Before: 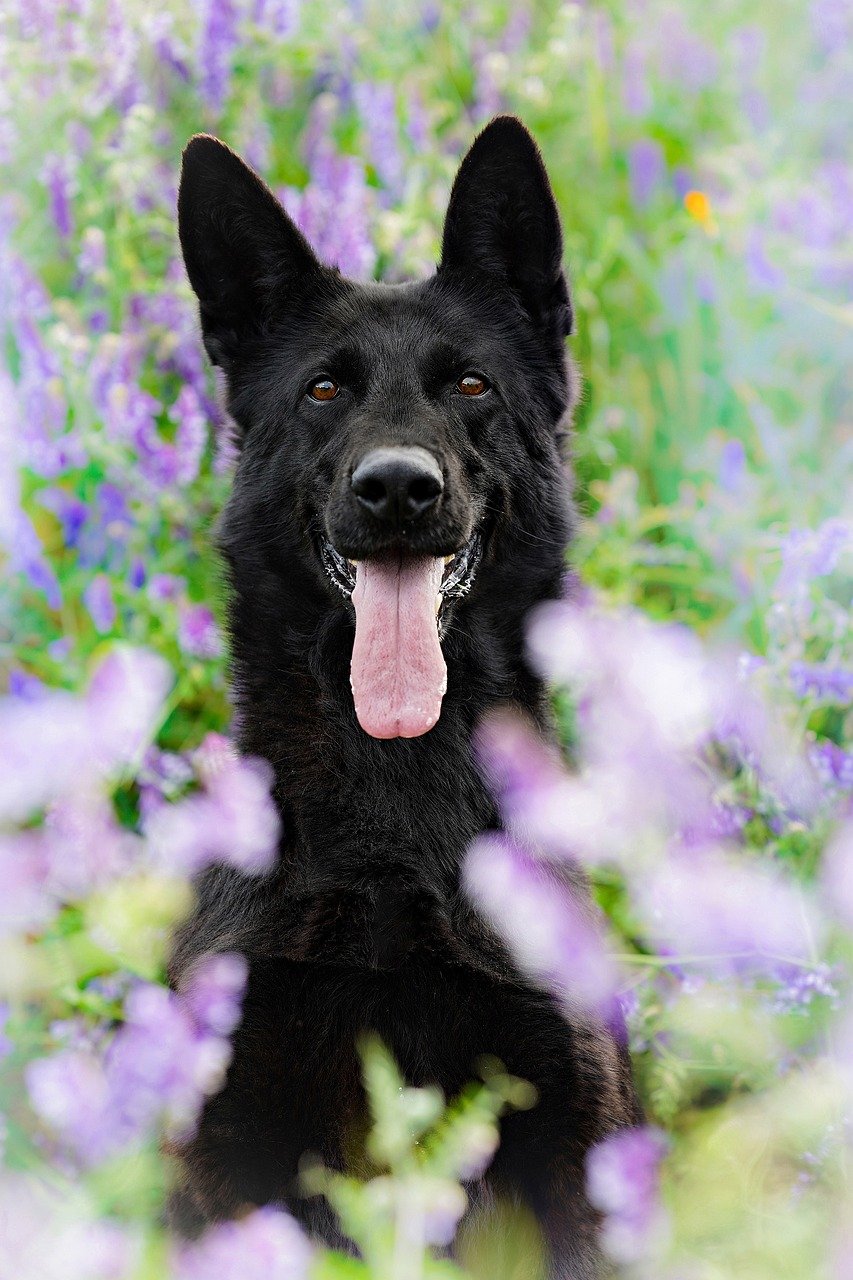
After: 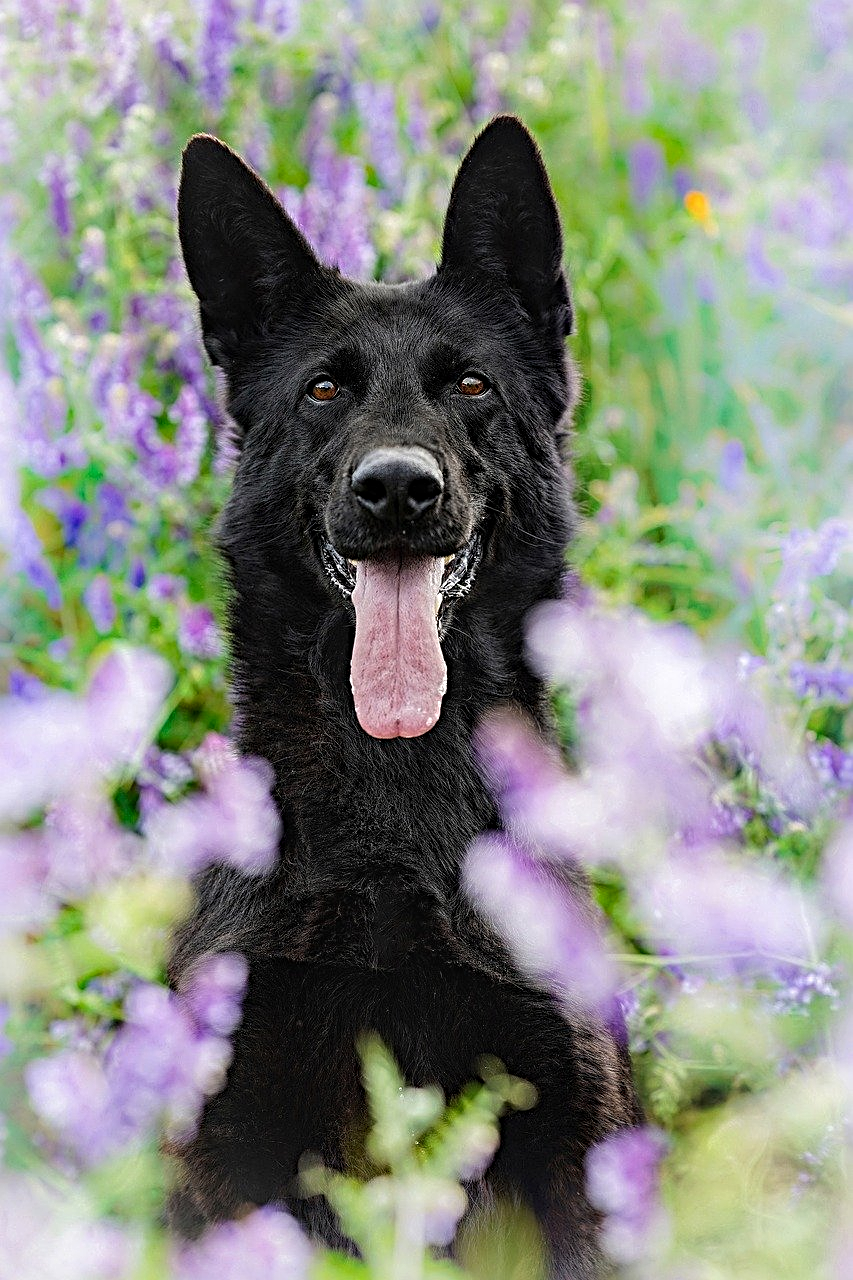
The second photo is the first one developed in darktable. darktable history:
sharpen: radius 4
local contrast: on, module defaults
